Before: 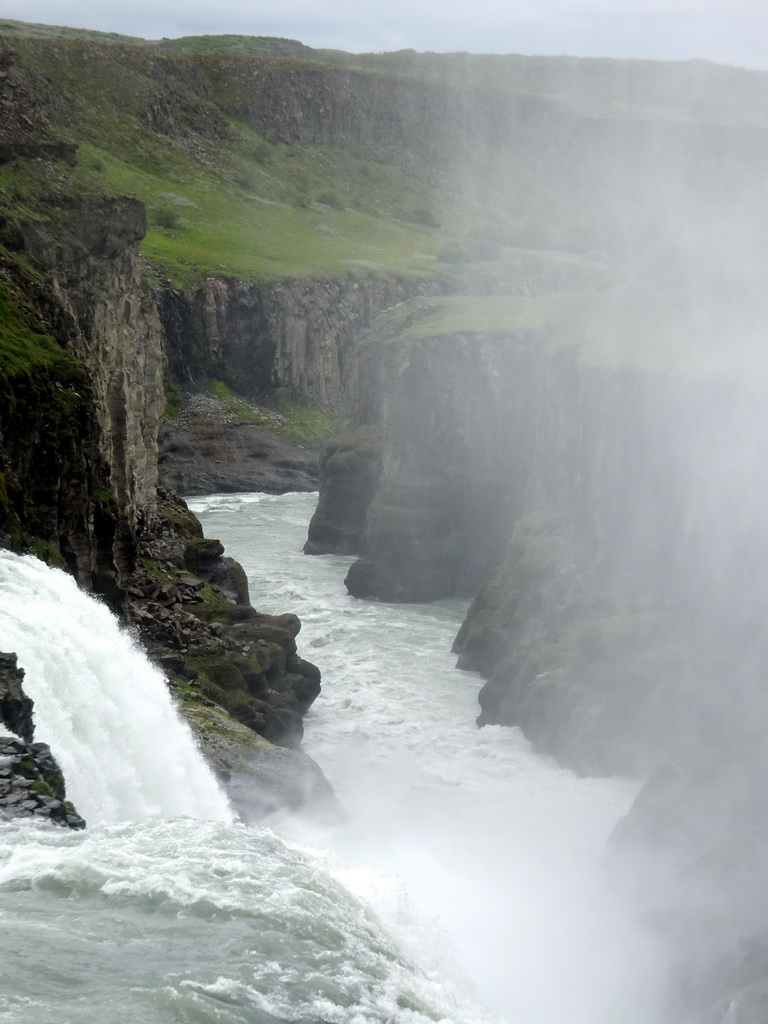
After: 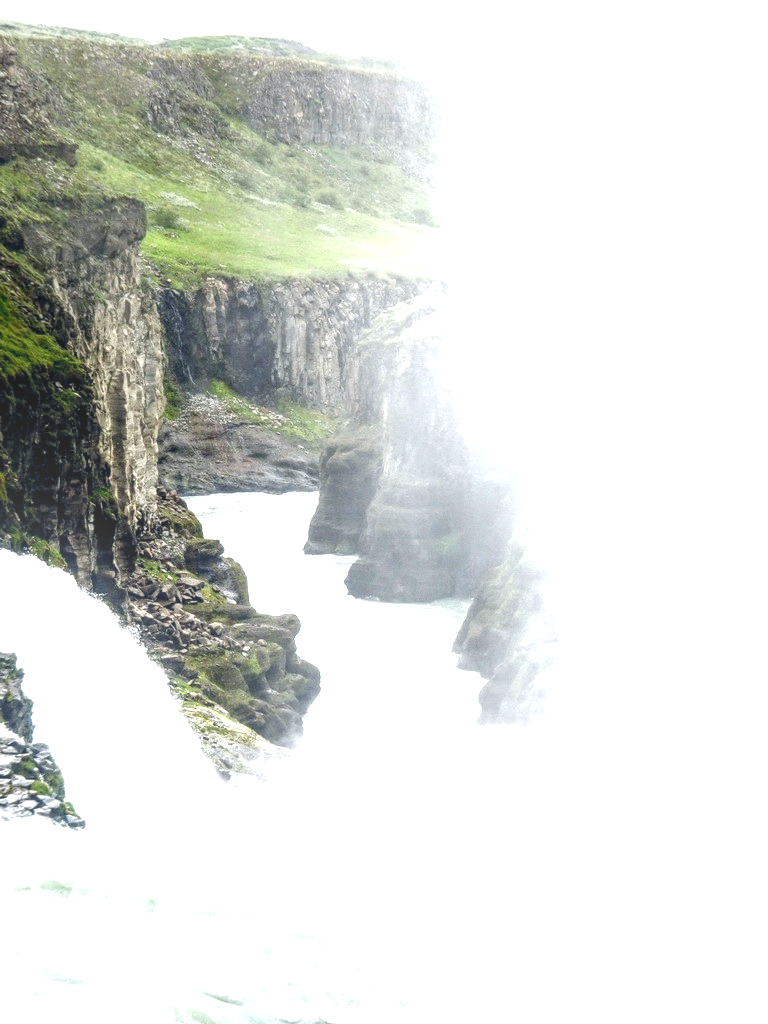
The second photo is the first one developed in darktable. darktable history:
local contrast: highlights 4%, shadows 3%, detail 134%
exposure: exposure 1 EV, compensate highlight preservation false
color balance rgb: shadows lift › chroma 0.973%, shadows lift › hue 110.07°, global offset › chroma 0.058%, global offset › hue 253.31°, perceptual saturation grading › global saturation 25.305%, perceptual saturation grading › highlights -50.33%, perceptual saturation grading › shadows 30.468%, perceptual brilliance grading › global brilliance 2.037%, perceptual brilliance grading › highlights 7.48%, perceptual brilliance grading › shadows -3.613%
tone equalizer: -8 EV -0.415 EV, -7 EV -0.368 EV, -6 EV -0.305 EV, -5 EV -0.246 EV, -3 EV 0.201 EV, -2 EV 0.347 EV, -1 EV 0.379 EV, +0 EV 0.438 EV
